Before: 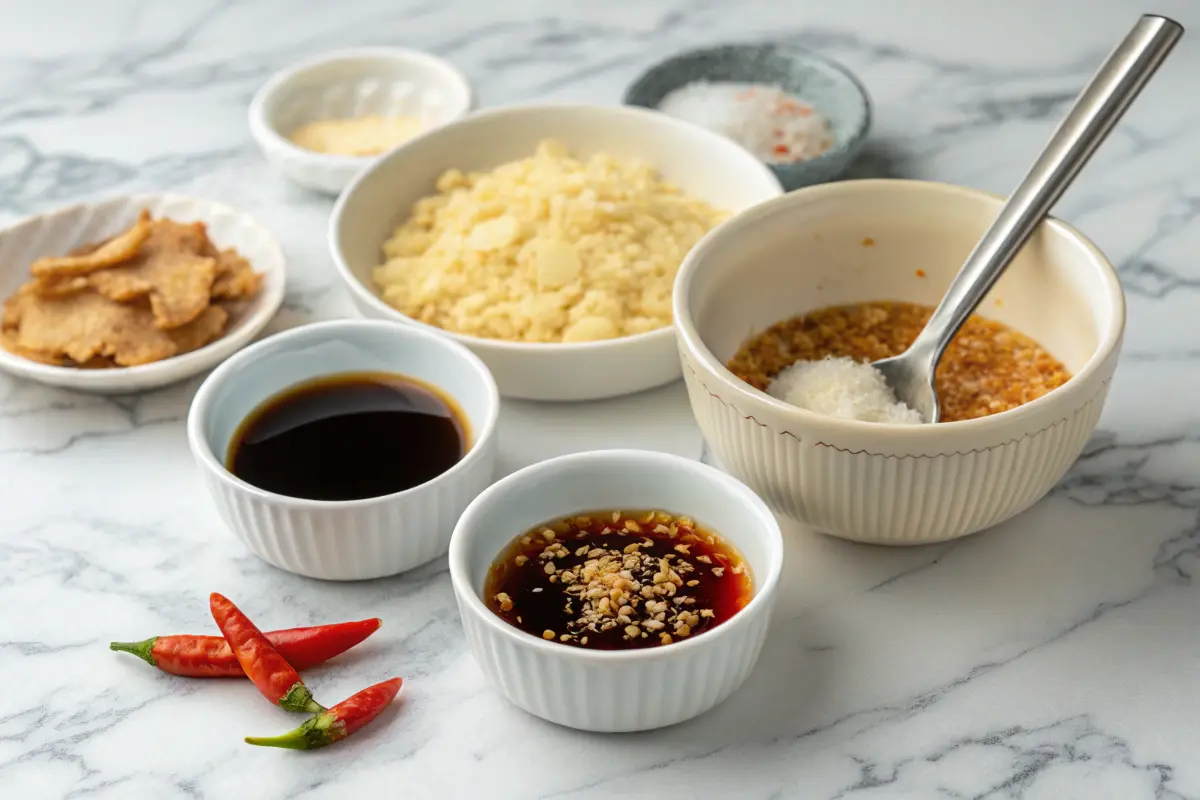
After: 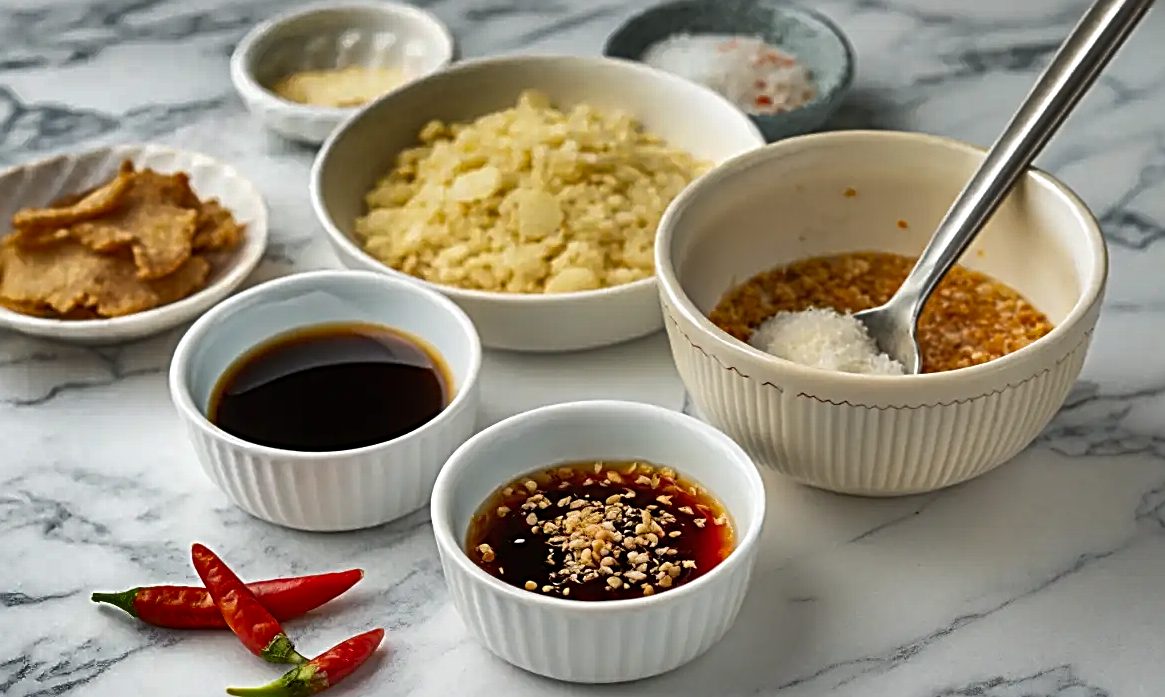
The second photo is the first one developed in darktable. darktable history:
crop: left 1.507%, top 6.147%, right 1.379%, bottom 6.637%
shadows and highlights: shadows 24.5, highlights -78.15, soften with gaussian
sharpen: radius 3.025, amount 0.757
